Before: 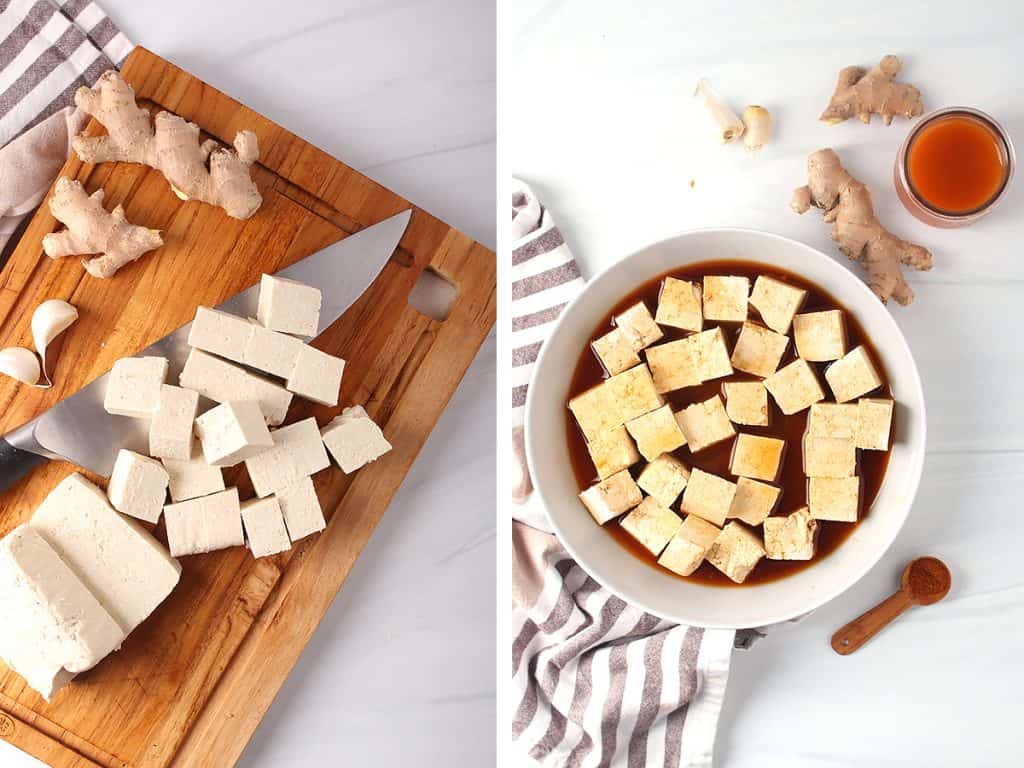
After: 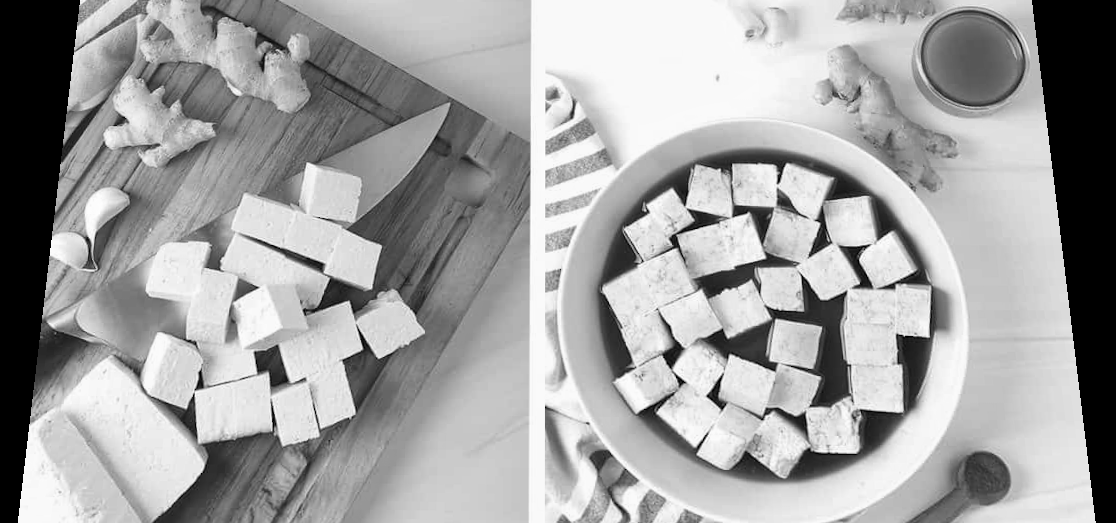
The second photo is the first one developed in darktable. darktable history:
crop: top 11.166%, bottom 22.168%
rotate and perspective: rotation 0.128°, lens shift (vertical) -0.181, lens shift (horizontal) -0.044, shear 0.001, automatic cropping off
monochrome: a 32, b 64, size 2.3
